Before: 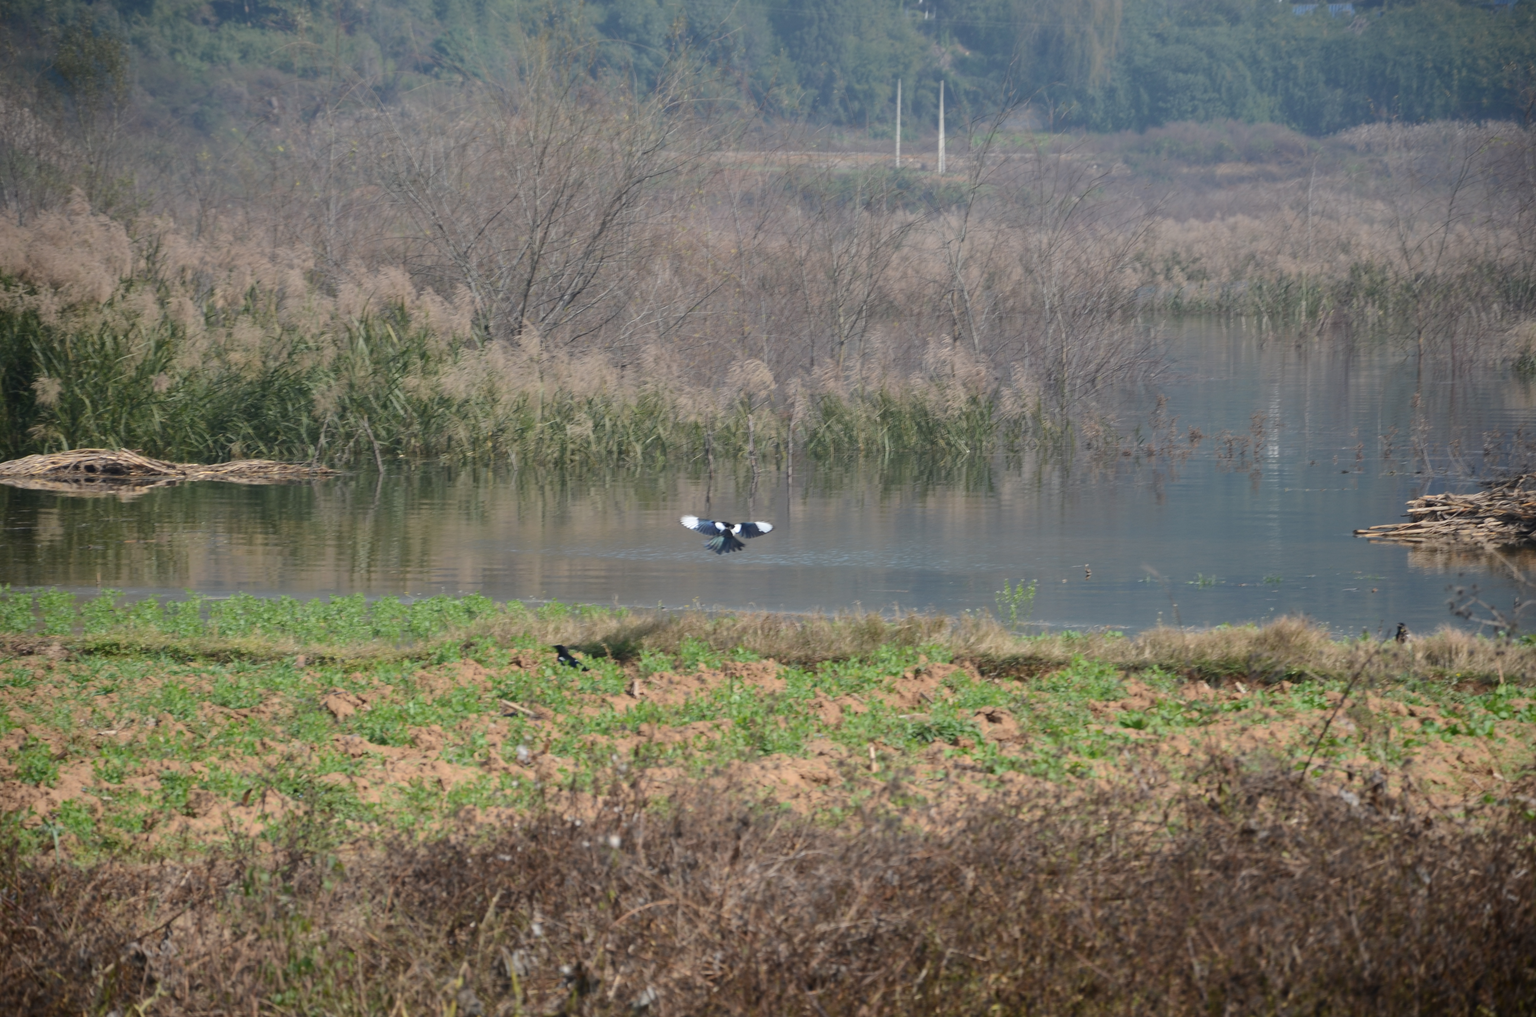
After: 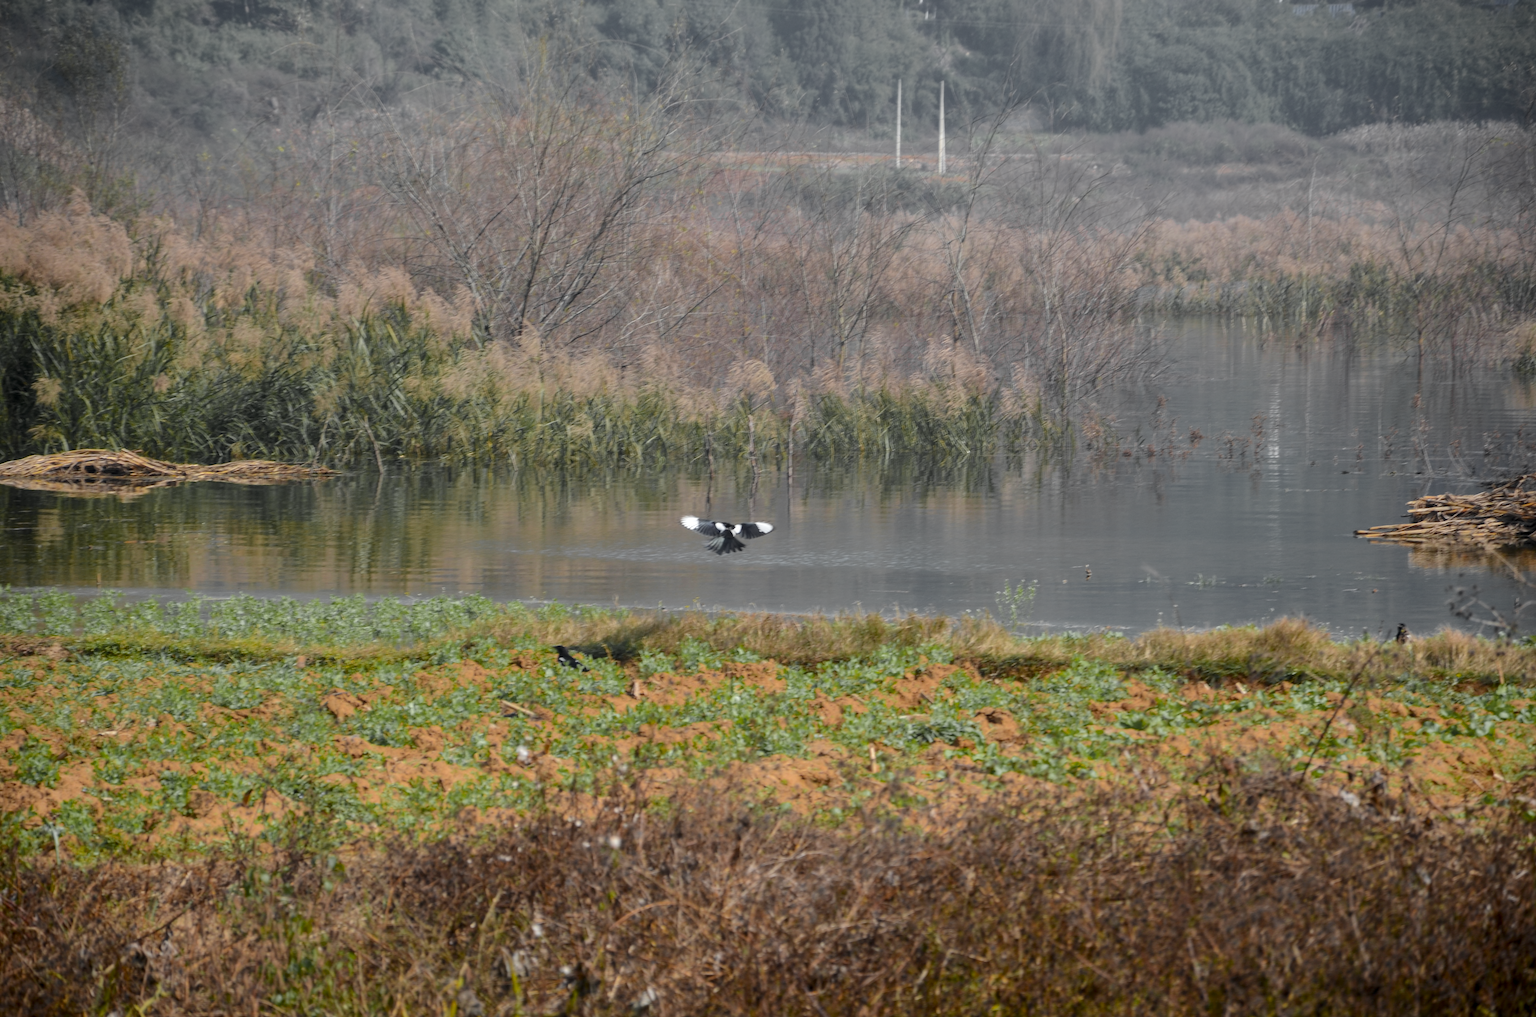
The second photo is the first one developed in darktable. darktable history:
local contrast: detail 130%
color balance rgb: linear chroma grading › global chroma 15%, perceptual saturation grading › global saturation 30%
color zones: curves: ch0 [(0.004, 0.388) (0.125, 0.392) (0.25, 0.404) (0.375, 0.5) (0.5, 0.5) (0.625, 0.5) (0.75, 0.5) (0.875, 0.5)]; ch1 [(0, 0.5) (0.125, 0.5) (0.25, 0.5) (0.375, 0.124) (0.524, 0.124) (0.645, 0.128) (0.789, 0.132) (0.914, 0.096) (0.998, 0.068)]
